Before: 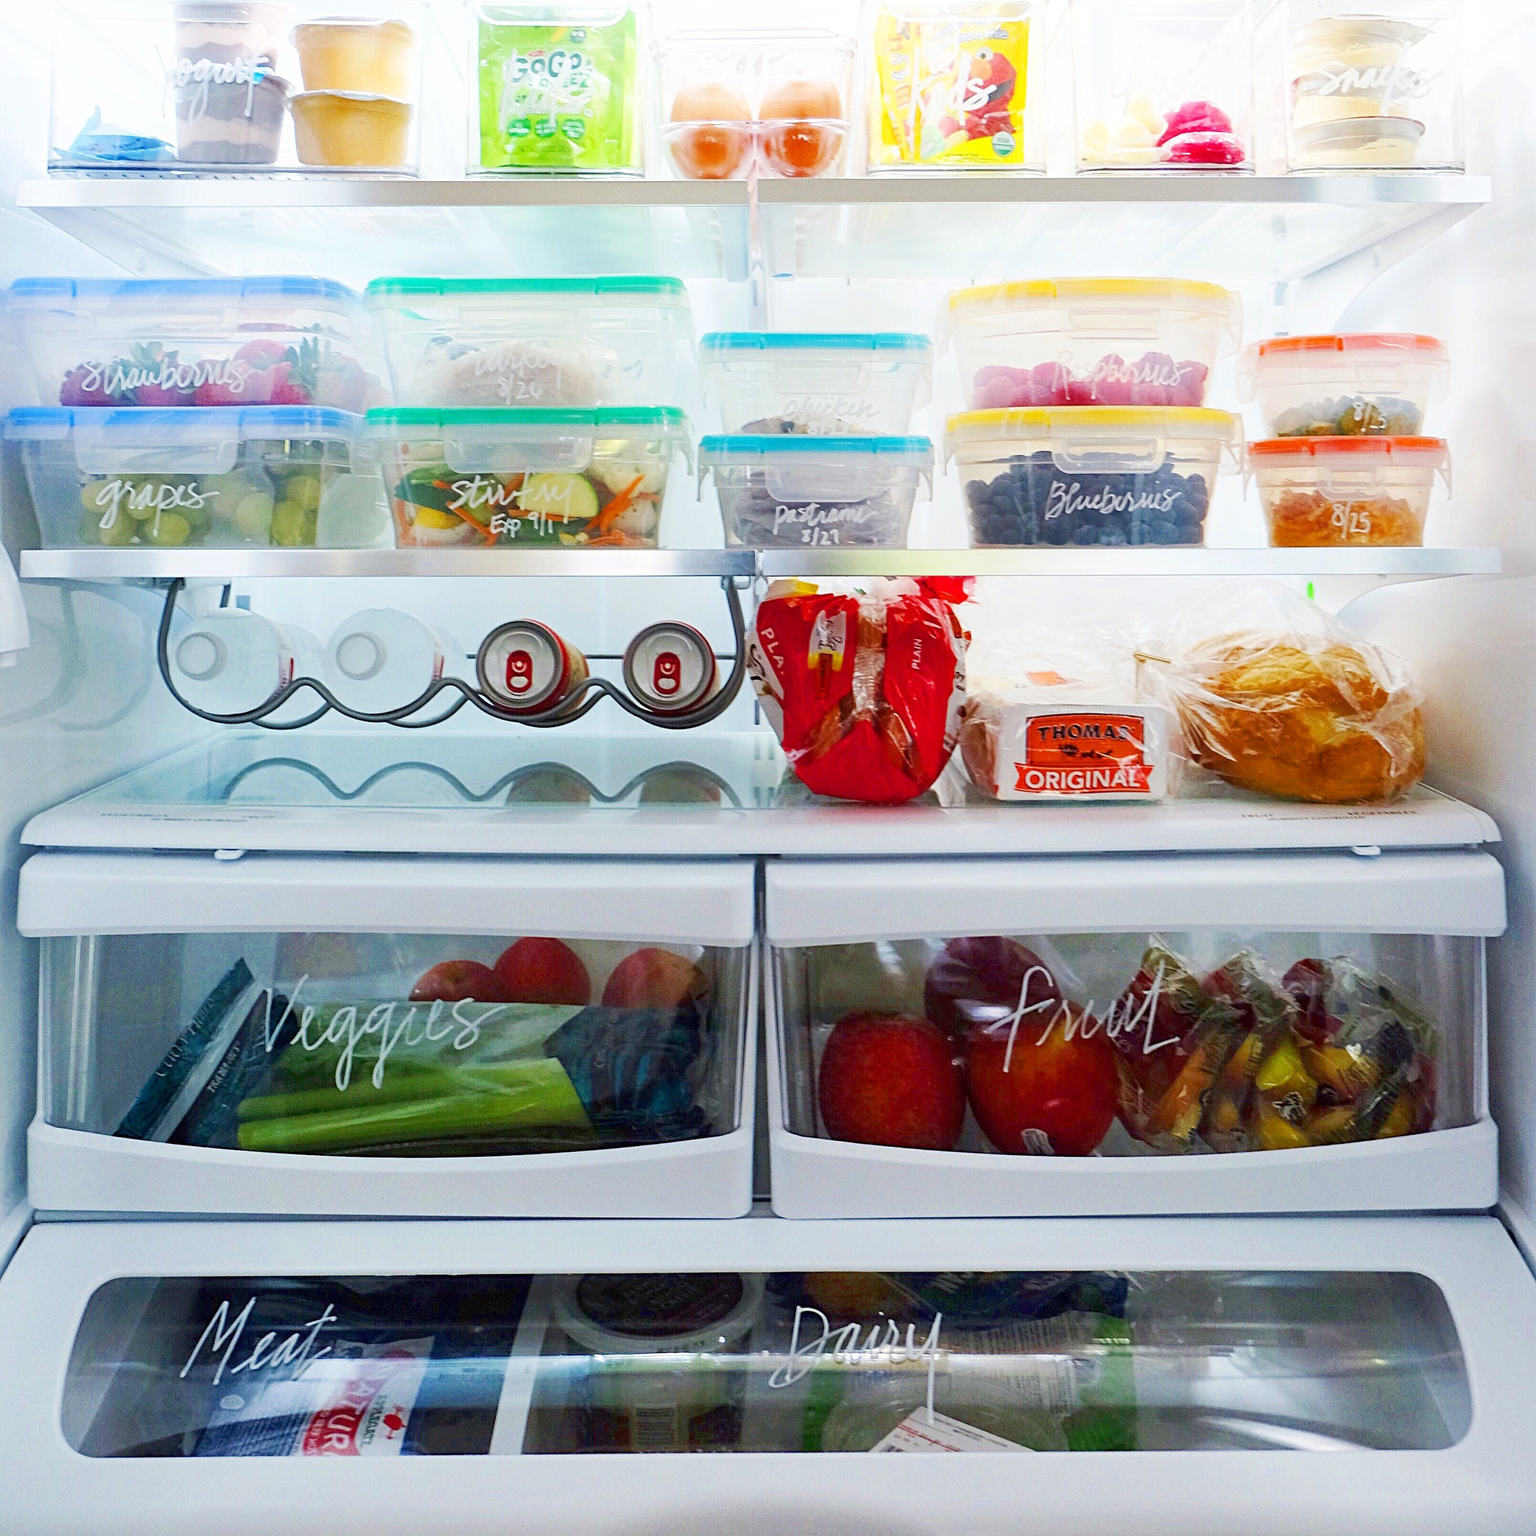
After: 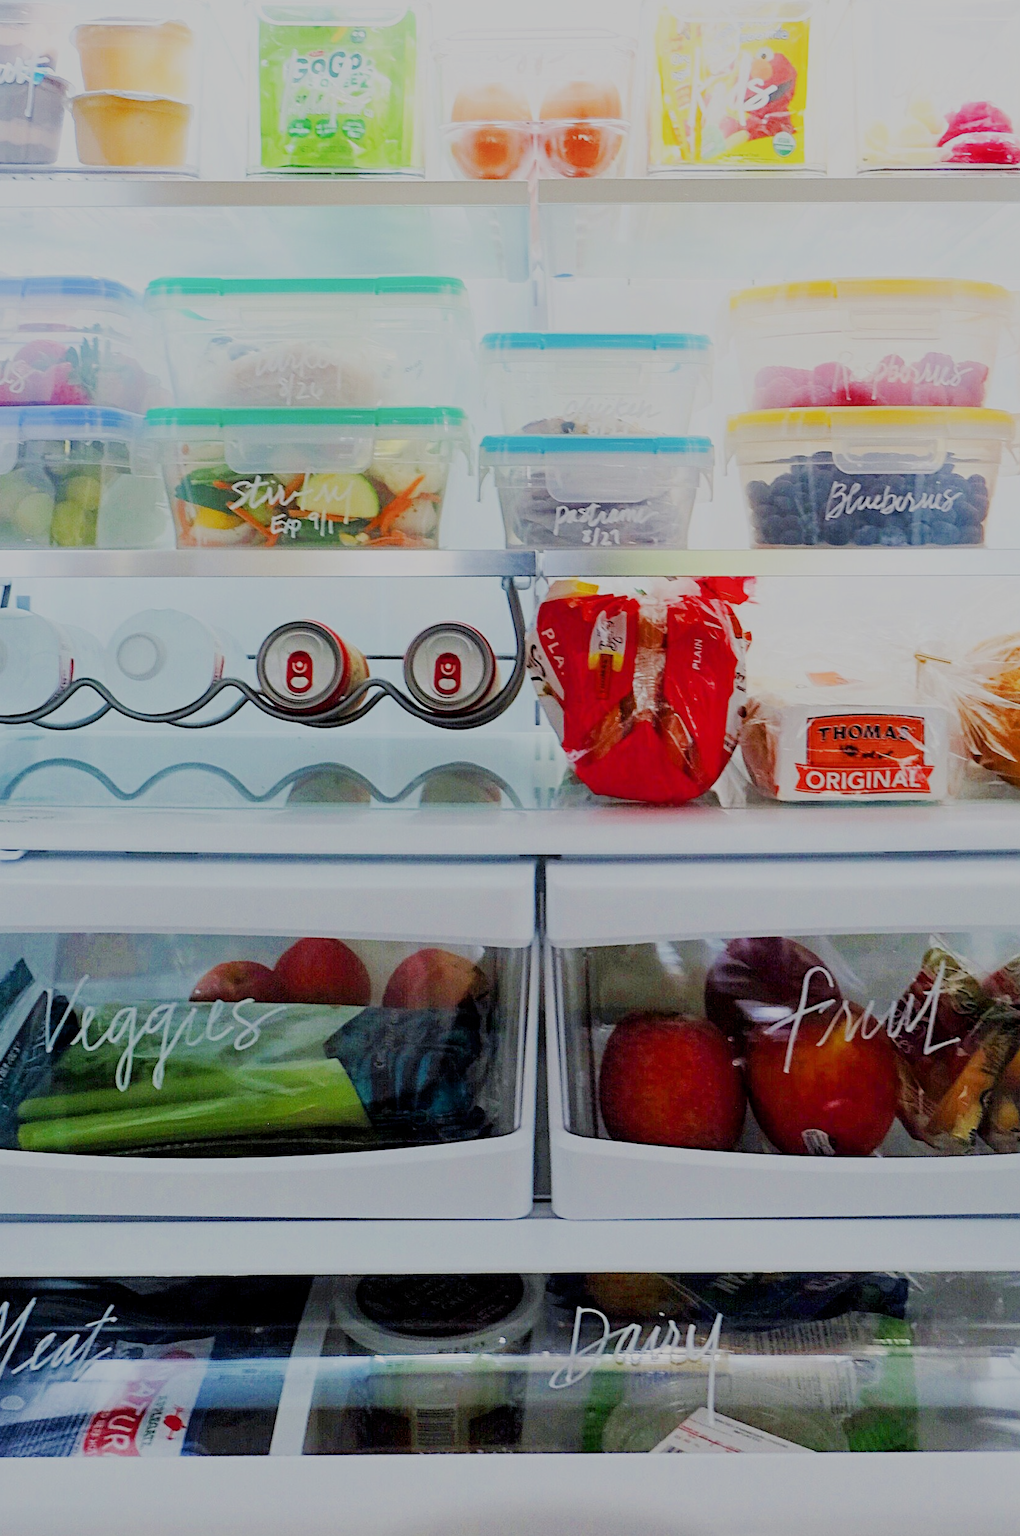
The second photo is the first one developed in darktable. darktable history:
filmic rgb: middle gray luminance 18%, black relative exposure -7.5 EV, white relative exposure 8.45 EV, target black luminance 0%, hardness 2.23, latitude 17.45%, contrast 0.875, highlights saturation mix 4.16%, shadows ↔ highlights balance 10.35%
crop and rotate: left 14.328%, right 19.197%
